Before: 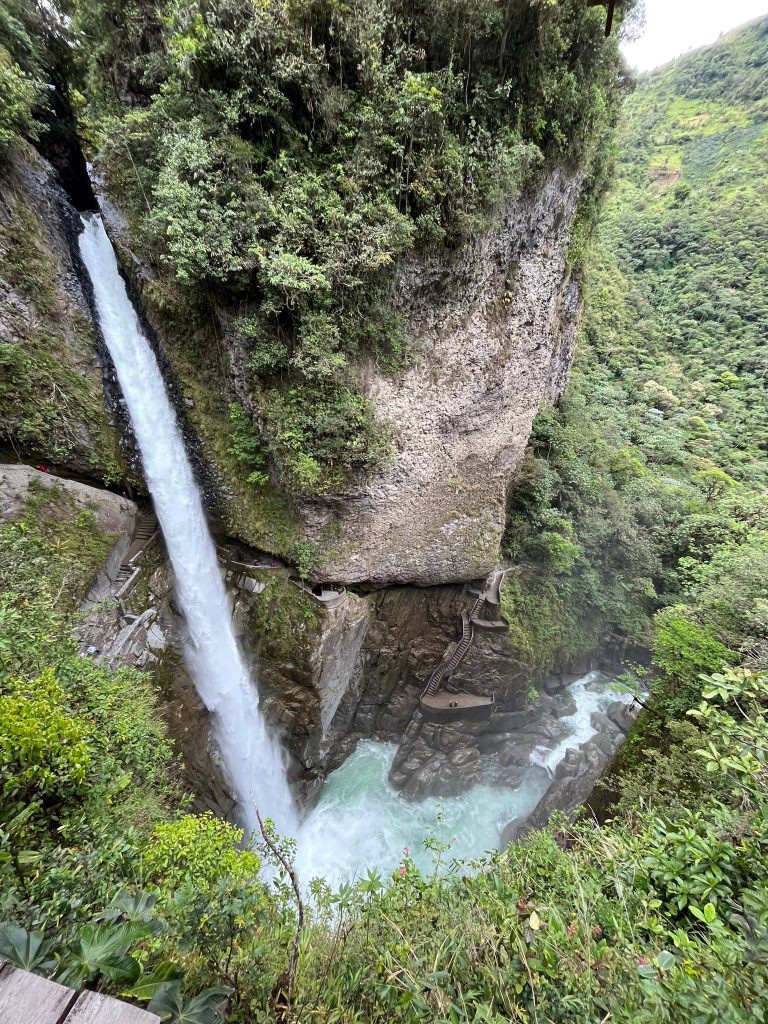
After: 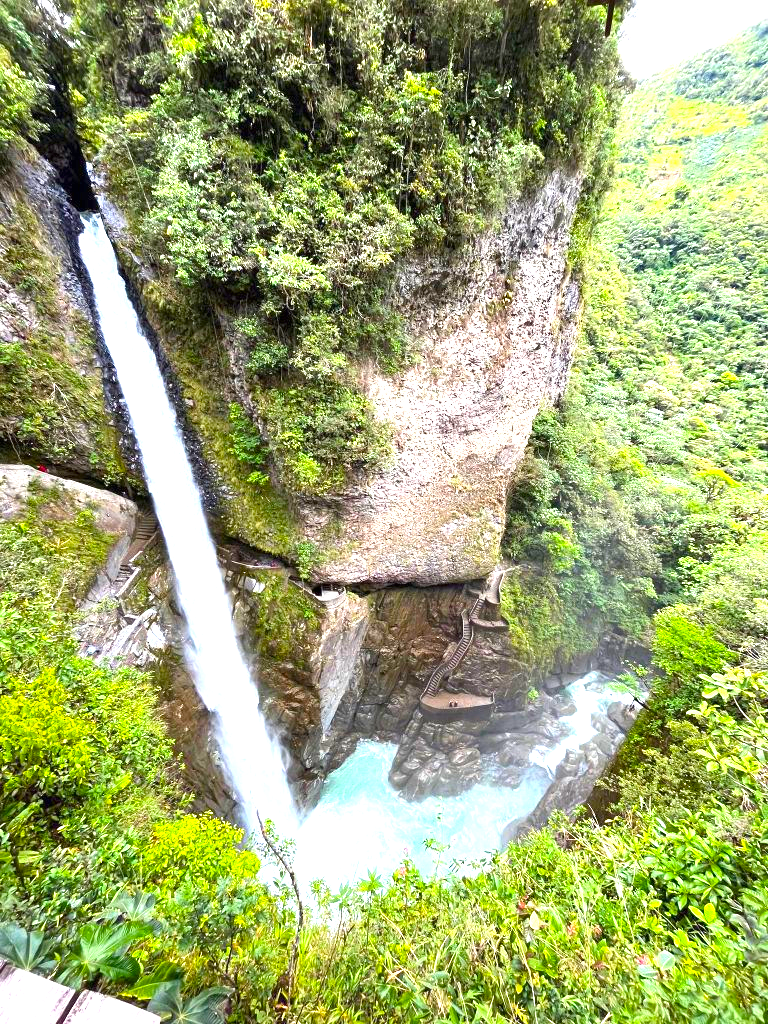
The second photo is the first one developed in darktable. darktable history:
color balance rgb: linear chroma grading › global chroma 15%, perceptual saturation grading › global saturation 30%
exposure: black level correction 0, exposure 1.625 EV, compensate exposure bias true, compensate highlight preservation false
shadows and highlights: radius 121.13, shadows 21.4, white point adjustment -9.72, highlights -14.39, soften with gaussian
